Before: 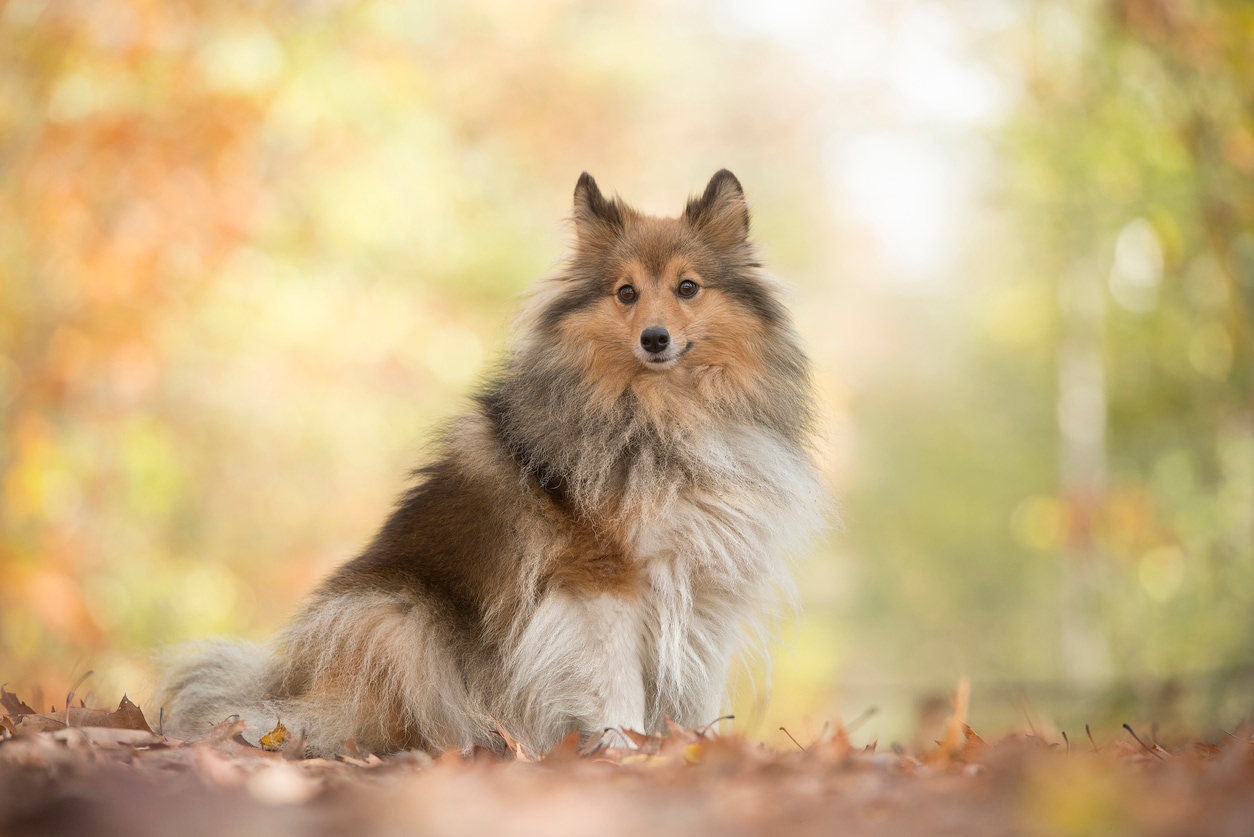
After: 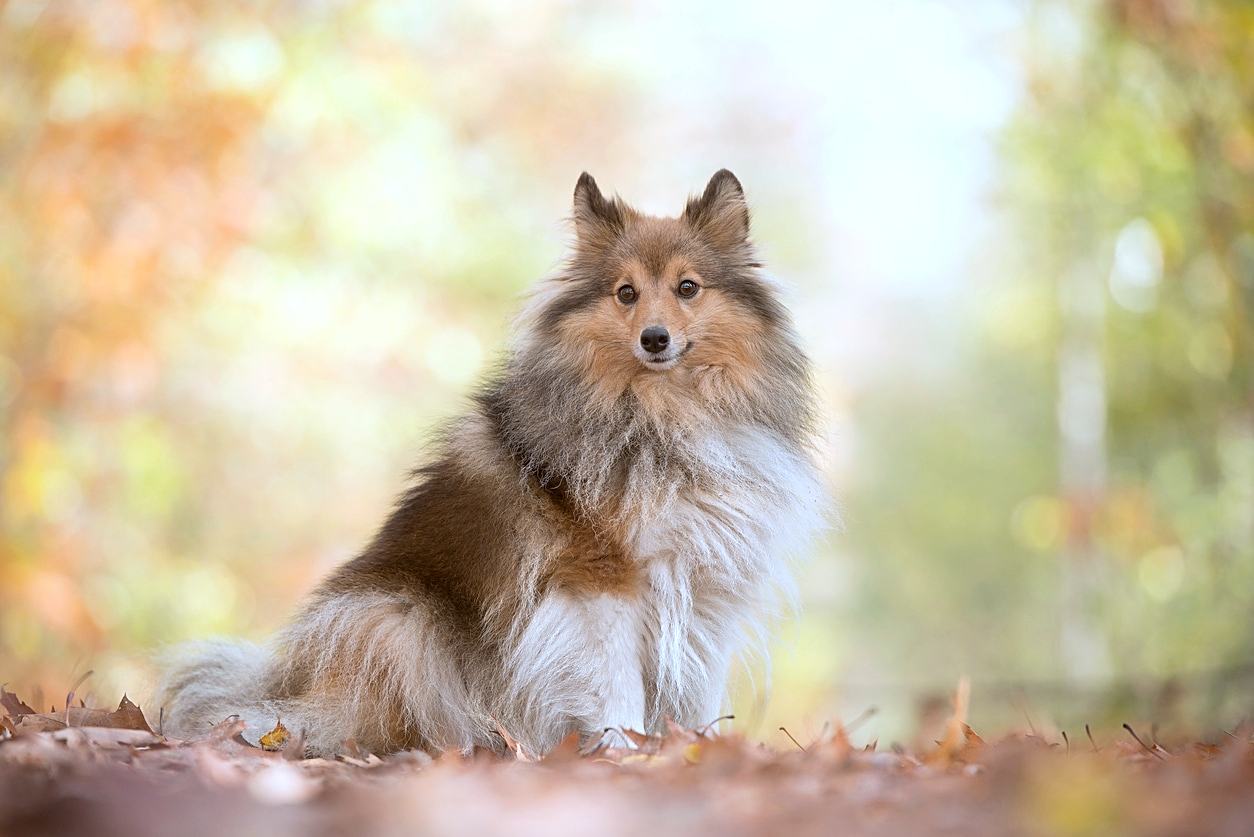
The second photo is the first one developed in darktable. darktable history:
color correction: highlights a* -3.28, highlights b* -6.24, shadows a* 3.1, shadows b* 5.19
white balance: red 0.967, blue 1.119, emerald 0.756
sharpen: on, module defaults
exposure: black level correction 0.001, exposure 0.191 EV, compensate highlight preservation false
